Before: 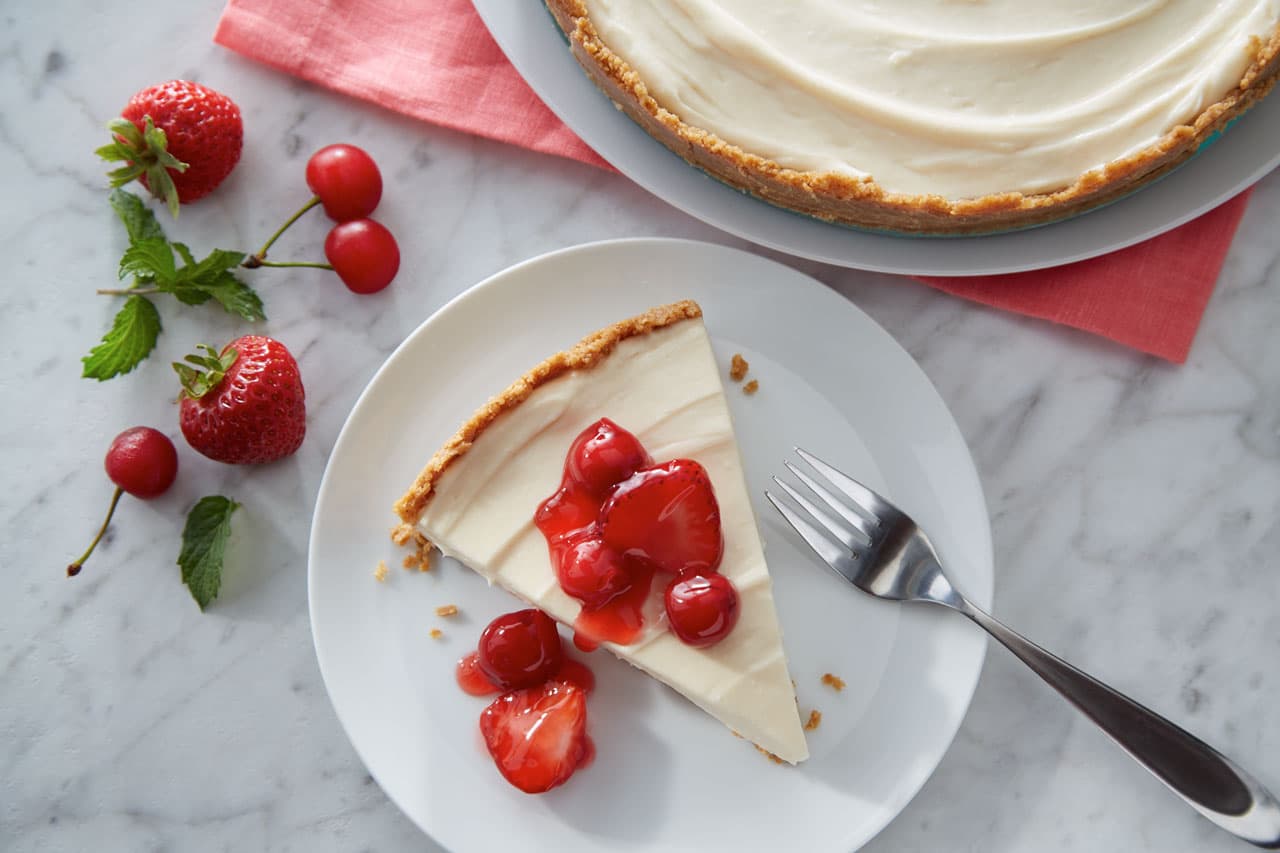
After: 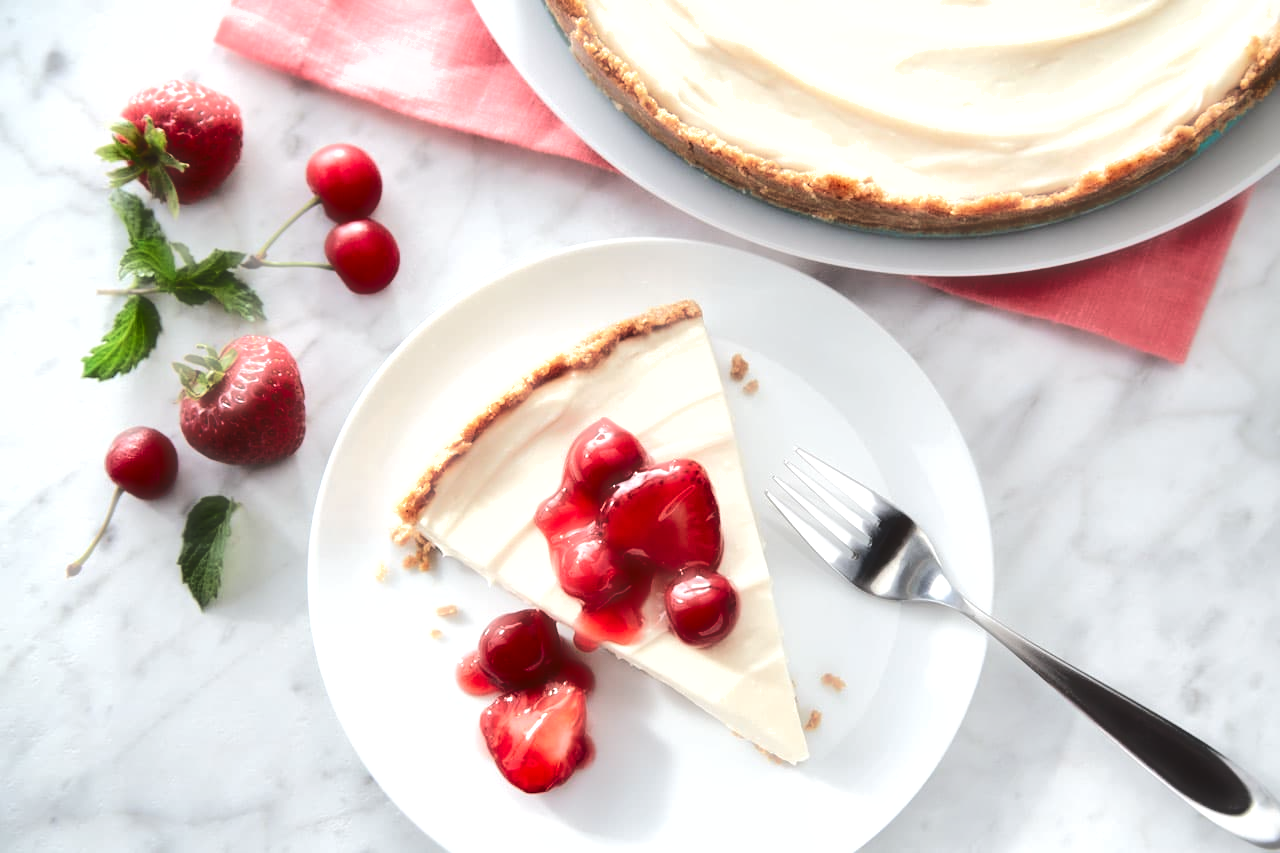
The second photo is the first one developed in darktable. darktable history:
exposure: black level correction 0, exposure 0.683 EV, compensate highlight preservation false
haze removal: strength -0.895, distance 0.228, compatibility mode true, adaptive false
shadows and highlights: soften with gaussian
tone curve: curves: ch0 [(0, 0) (0.003, 0.042) (0.011, 0.043) (0.025, 0.047) (0.044, 0.059) (0.069, 0.07) (0.1, 0.085) (0.136, 0.107) (0.177, 0.139) (0.224, 0.185) (0.277, 0.258) (0.335, 0.34) (0.399, 0.434) (0.468, 0.526) (0.543, 0.623) (0.623, 0.709) (0.709, 0.794) (0.801, 0.866) (0.898, 0.919) (1, 1)], color space Lab, linked channels, preserve colors none
